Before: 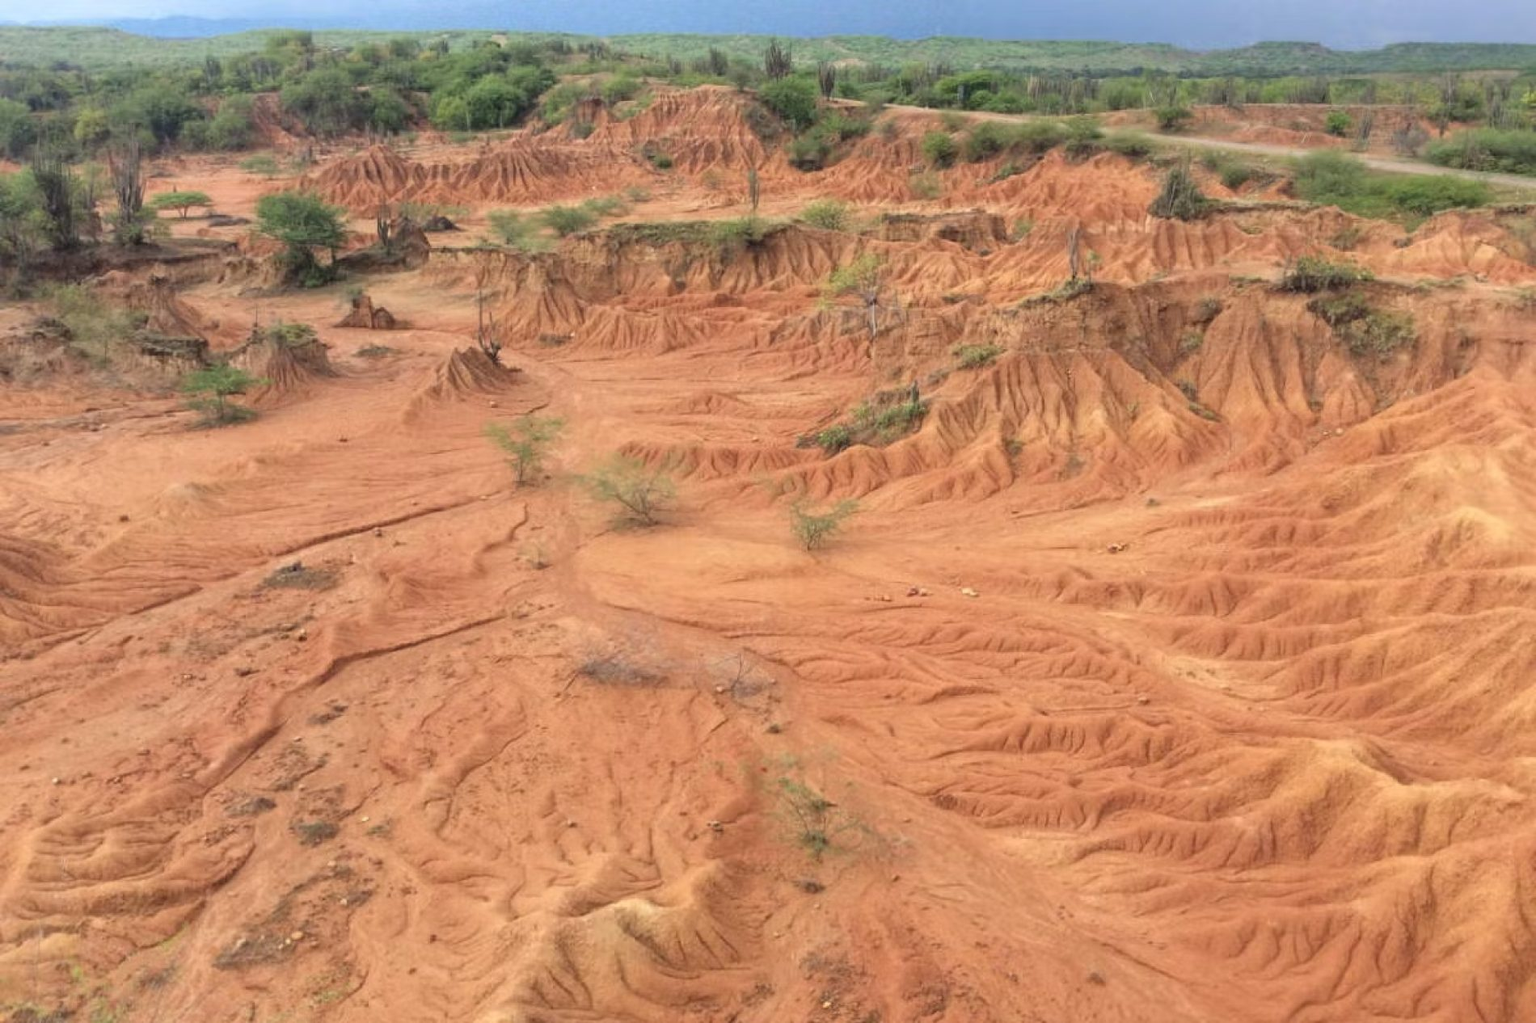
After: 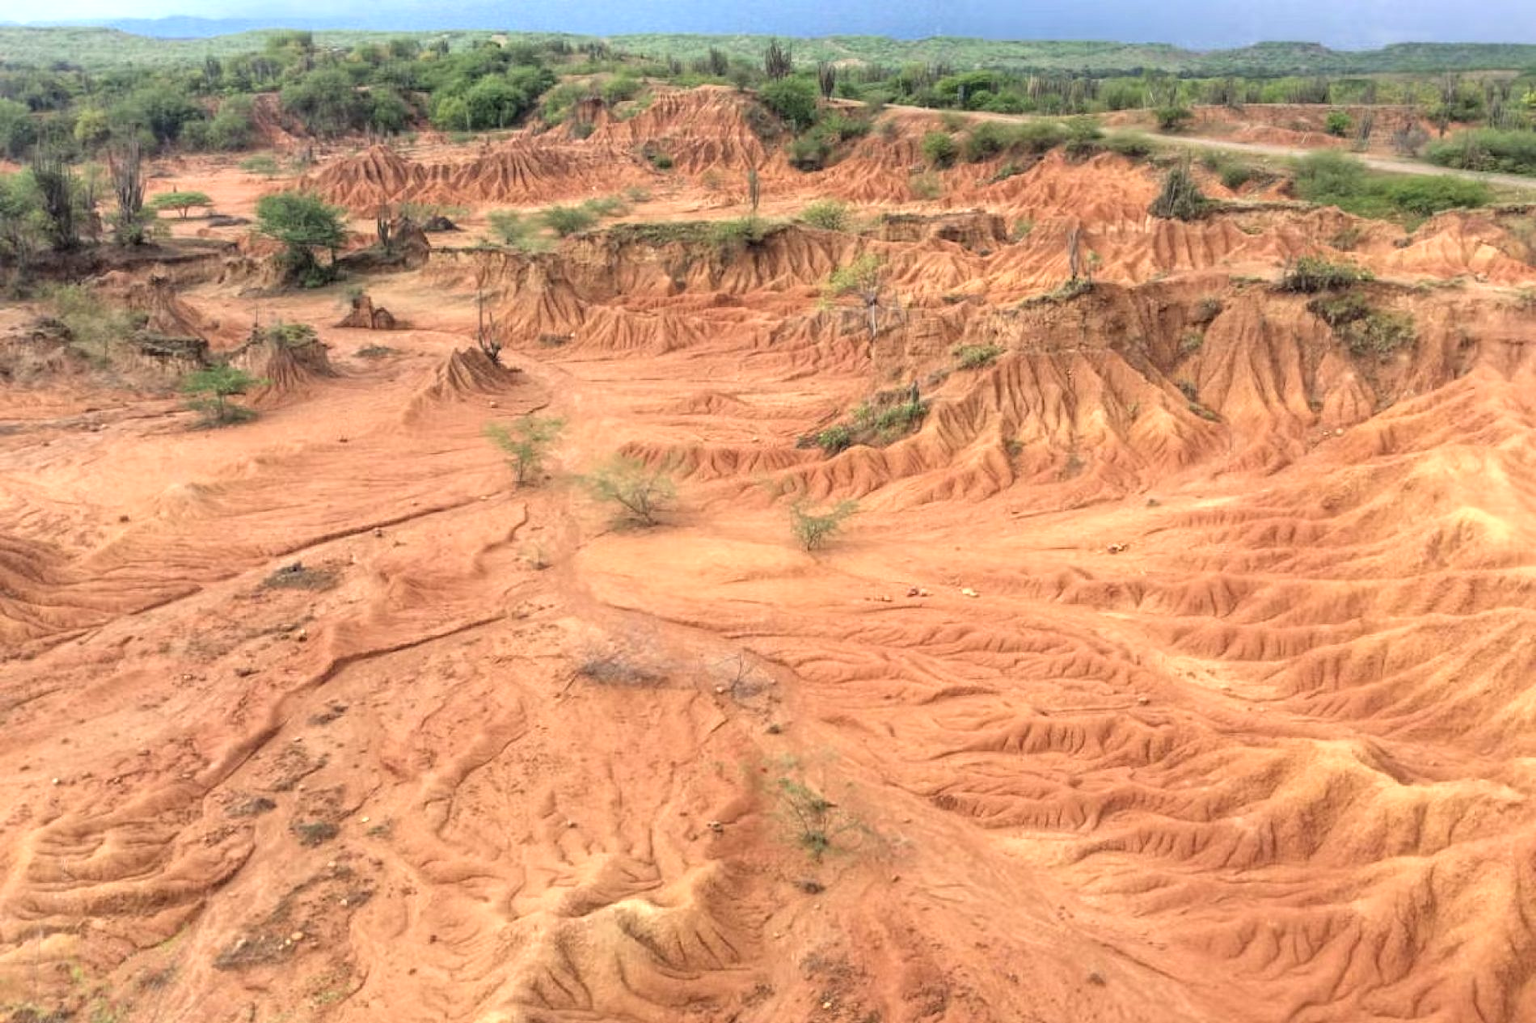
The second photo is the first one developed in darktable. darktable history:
local contrast: on, module defaults
tone equalizer: -8 EV -0.4 EV, -7 EV -0.414 EV, -6 EV -0.312 EV, -5 EV -0.238 EV, -3 EV 0.215 EV, -2 EV 0.331 EV, -1 EV 0.367 EV, +0 EV 0.411 EV
